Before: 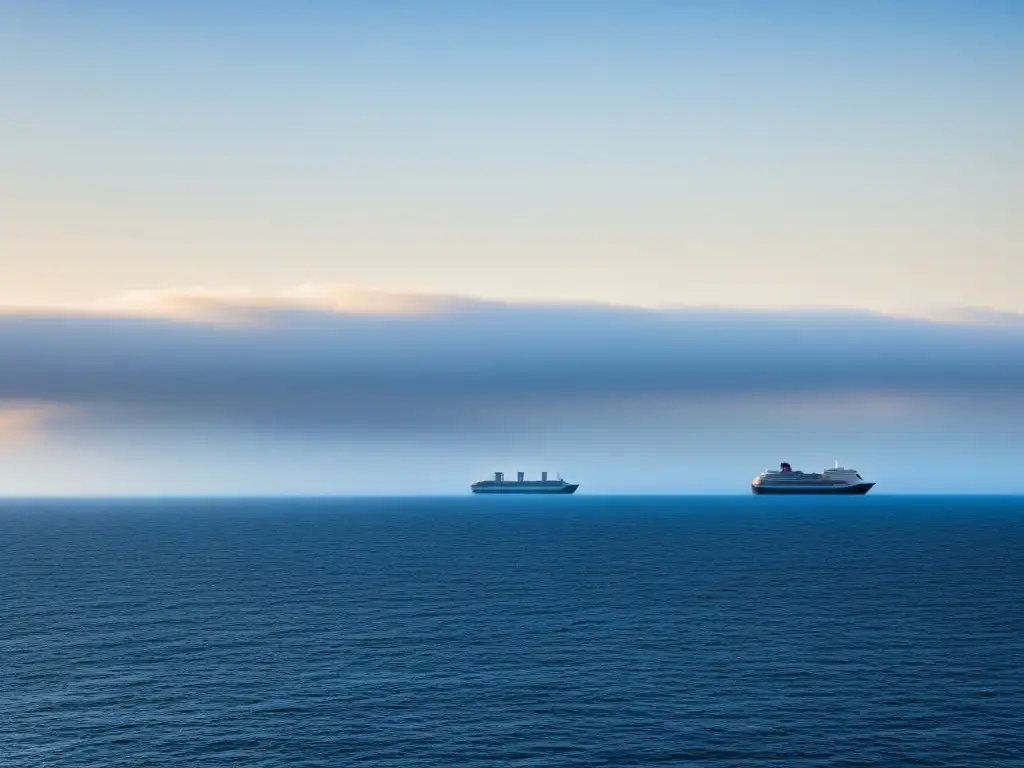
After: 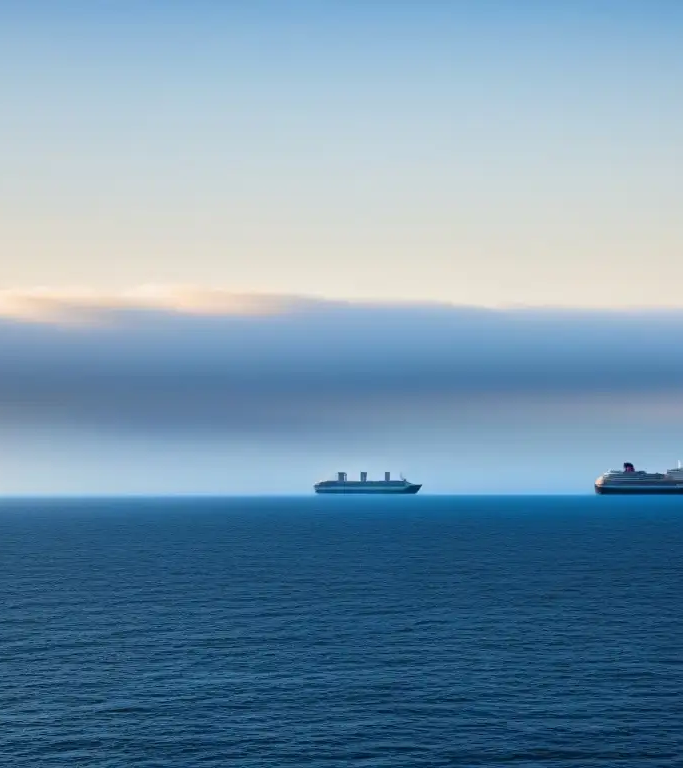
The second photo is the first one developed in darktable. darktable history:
crop and rotate: left 15.397%, right 17.829%
color correction: highlights a* -0.129, highlights b* 0.147
